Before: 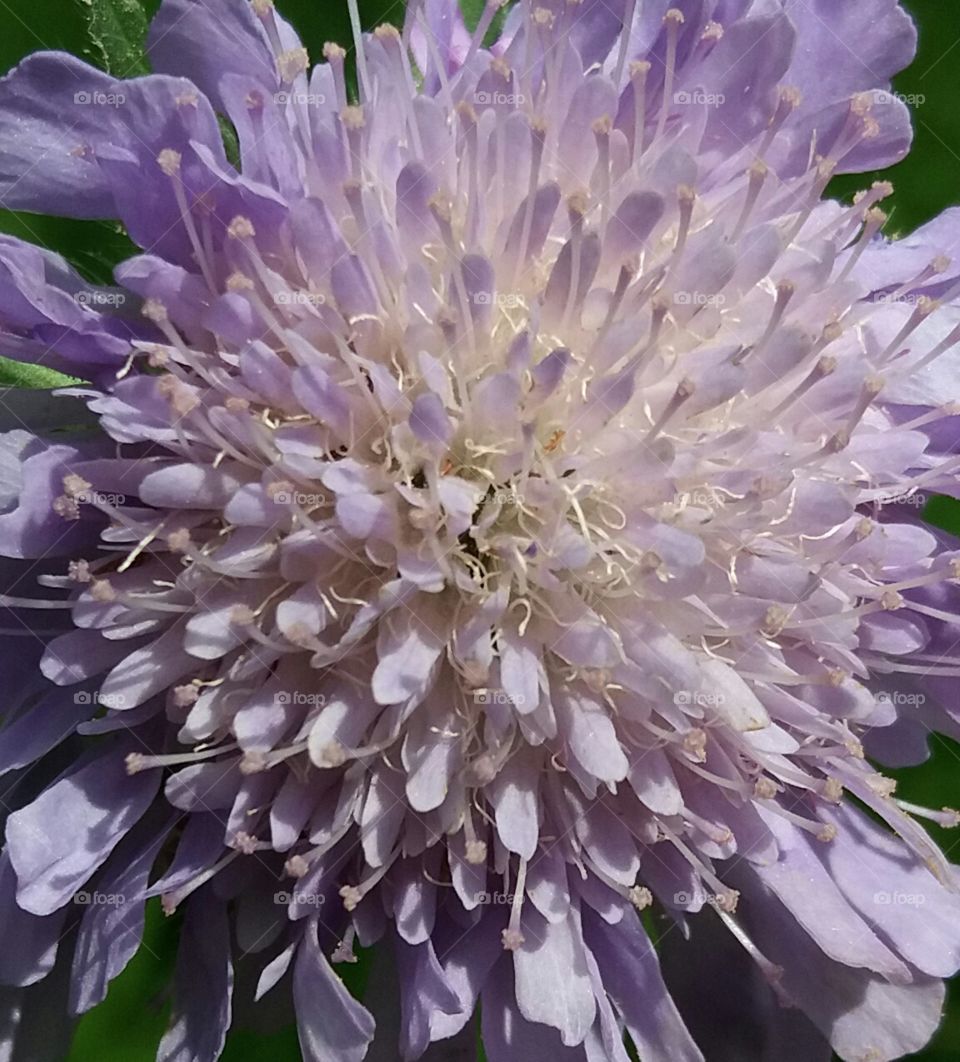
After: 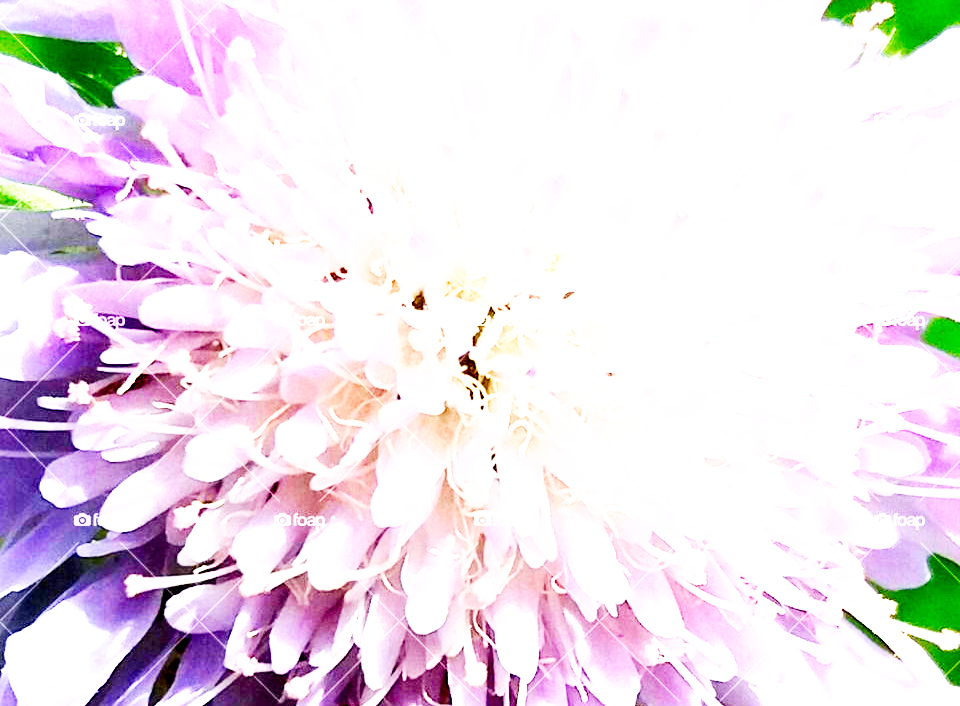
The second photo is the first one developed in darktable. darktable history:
exposure: black level correction 0.006, exposure 2.078 EV, compensate highlight preservation false
crop: top 16.776%, bottom 16.713%
base curve: curves: ch0 [(0, 0) (0.007, 0.004) (0.027, 0.03) (0.046, 0.07) (0.207, 0.54) (0.442, 0.872) (0.673, 0.972) (1, 1)], preserve colors none
contrast brightness saturation: contrast 0.082, saturation 0.196
